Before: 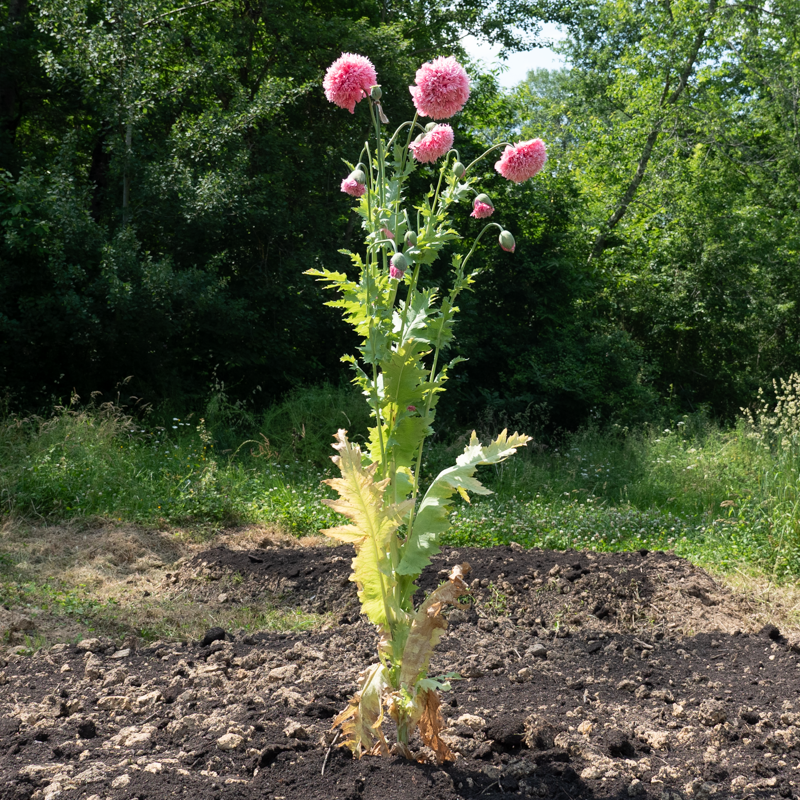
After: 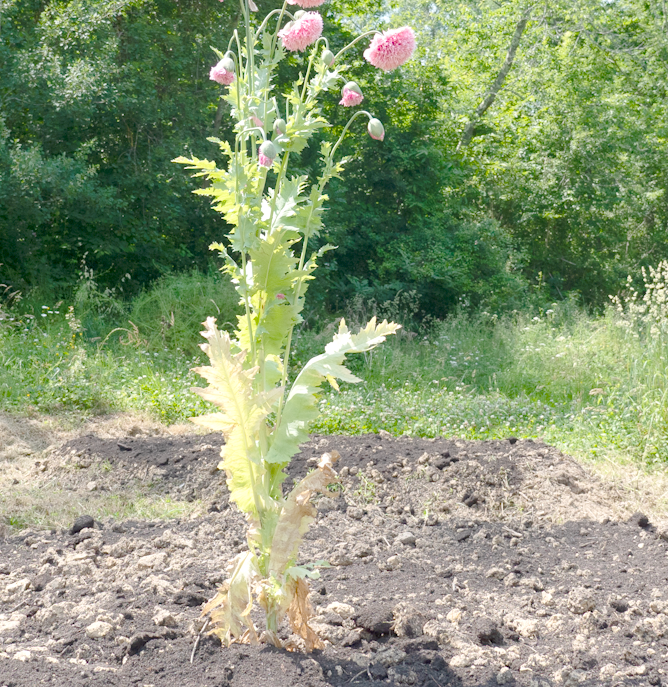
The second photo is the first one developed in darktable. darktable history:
crop: left 16.461%, top 14.113%
color balance rgb: highlights gain › luminance 9.909%, linear chroma grading › global chroma 2.861%, perceptual saturation grading › global saturation 20%, perceptual saturation grading › highlights -25.611%, perceptual saturation grading › shadows 25.45%, global vibrance 20%
contrast brightness saturation: saturation -0.035
